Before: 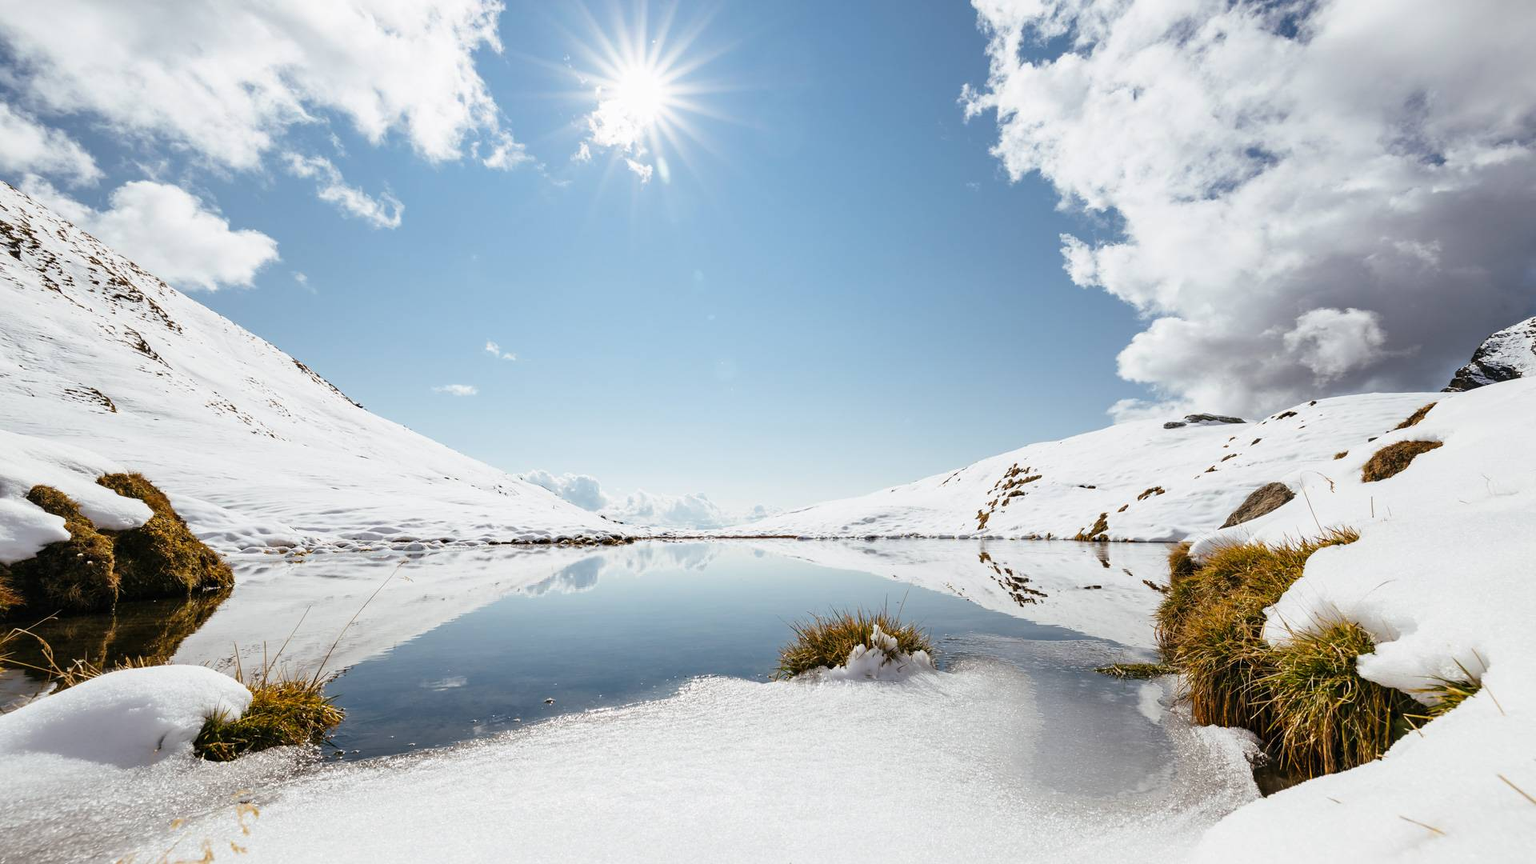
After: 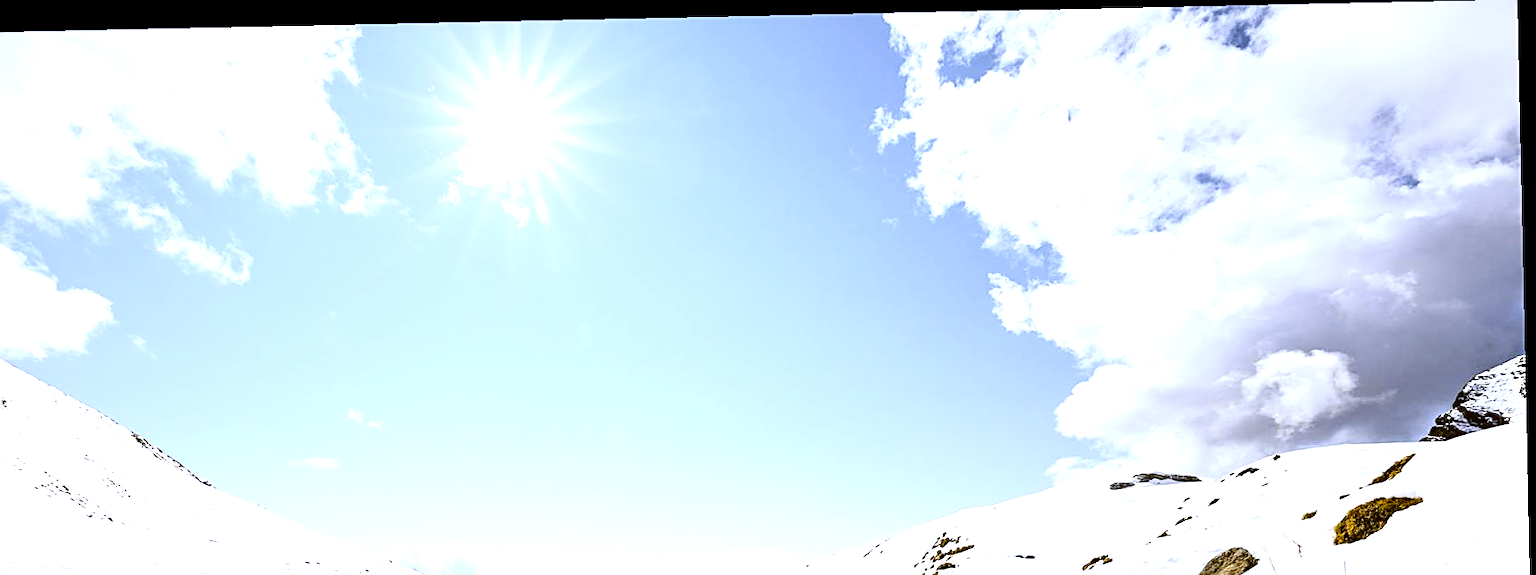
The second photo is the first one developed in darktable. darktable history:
sharpen: on, module defaults
rotate and perspective: rotation -1.24°, automatic cropping off
crop and rotate: left 11.812%, bottom 42.776%
color balance: lift [1.001, 1.007, 1, 0.993], gamma [1.023, 1.026, 1.01, 0.974], gain [0.964, 1.059, 1.073, 0.927]
color balance rgb: shadows lift › chroma 2%, shadows lift › hue 185.64°, power › luminance 1.48%, highlights gain › chroma 3%, highlights gain › hue 54.51°, global offset › luminance -0.4%, perceptual saturation grading › highlights -18.47%, perceptual saturation grading › mid-tones 6.62%, perceptual saturation grading › shadows 28.22%, perceptual brilliance grading › highlights 15.68%, perceptual brilliance grading › shadows -14.29%, global vibrance 25.96%, contrast 6.45%
exposure: exposure 0.426 EV, compensate highlight preservation false
white balance: red 0.871, blue 1.249
tone curve: curves: ch0 [(0, 0) (0.136, 0.084) (0.346, 0.366) (0.489, 0.559) (0.66, 0.748) (0.849, 0.902) (1, 0.974)]; ch1 [(0, 0) (0.353, 0.344) (0.45, 0.46) (0.498, 0.498) (0.521, 0.512) (0.563, 0.559) (0.592, 0.605) (0.641, 0.673) (1, 1)]; ch2 [(0, 0) (0.333, 0.346) (0.375, 0.375) (0.424, 0.43) (0.476, 0.492) (0.502, 0.502) (0.524, 0.531) (0.579, 0.61) (0.612, 0.644) (0.641, 0.722) (1, 1)], color space Lab, independent channels, preserve colors none
